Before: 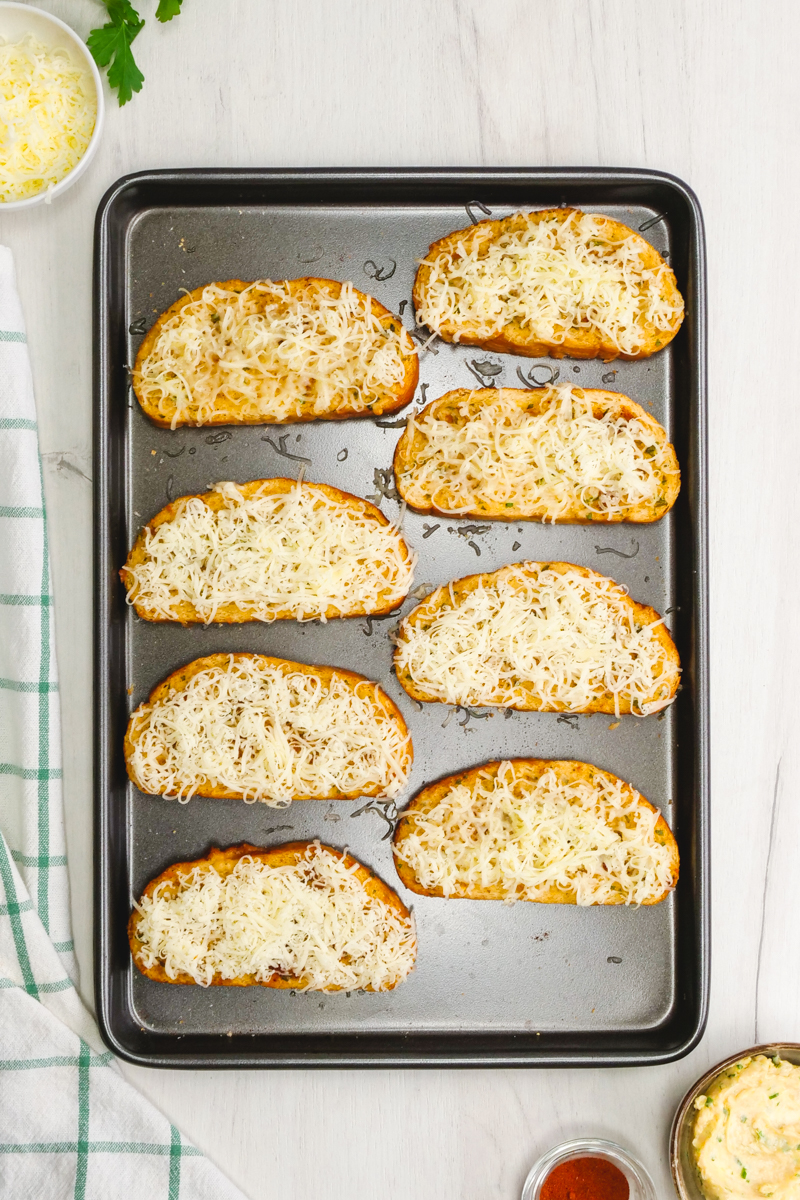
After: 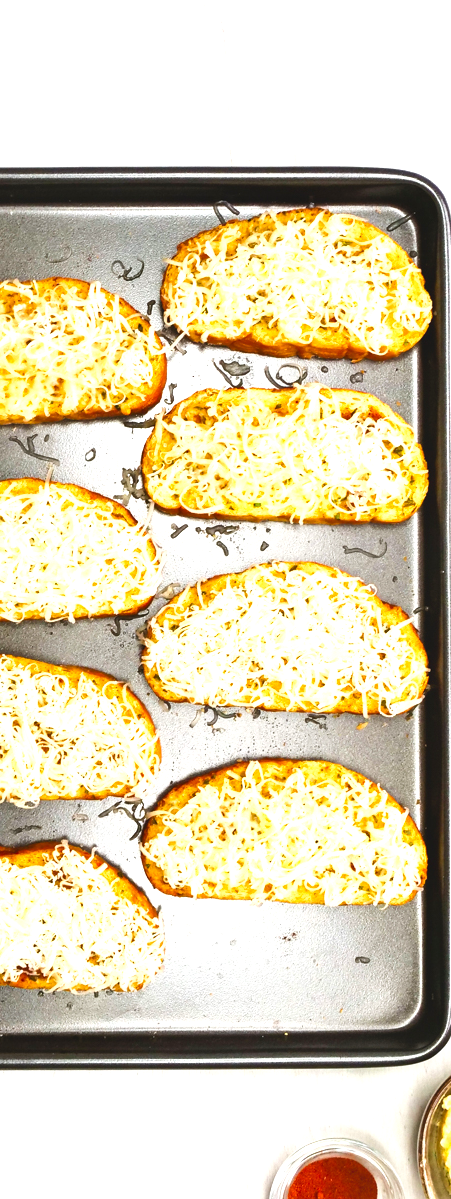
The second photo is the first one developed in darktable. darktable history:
crop: left 31.602%, top 0.004%, right 12.008%
exposure: exposure 0.95 EV, compensate exposure bias true, compensate highlight preservation false
shadows and highlights: shadows 37.43, highlights -27.55, soften with gaussian
